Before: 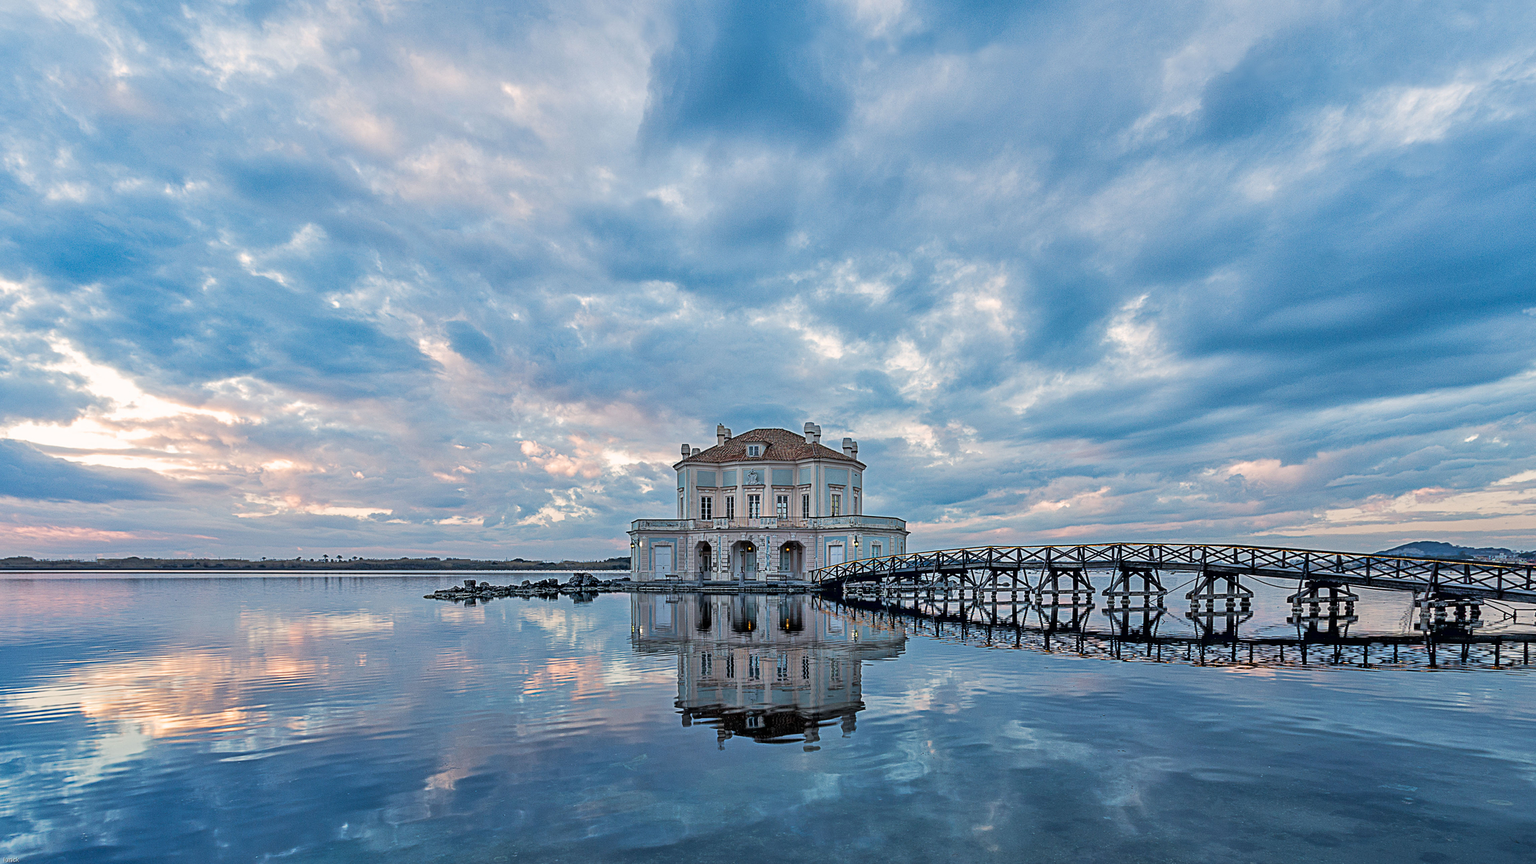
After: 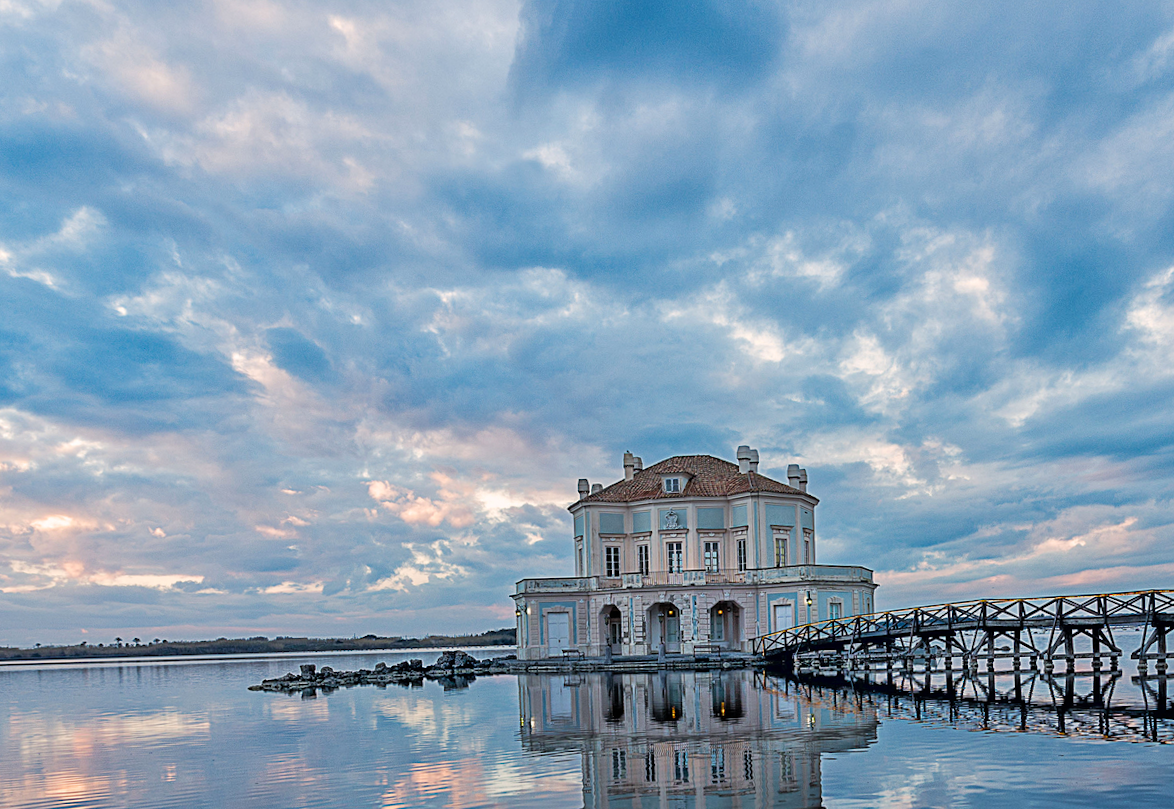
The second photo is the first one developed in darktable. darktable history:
rotate and perspective: rotation -1.77°, lens shift (horizontal) 0.004, automatic cropping off
color balance rgb: perceptual saturation grading › global saturation 10%
crop: left 16.202%, top 11.208%, right 26.045%, bottom 20.557%
